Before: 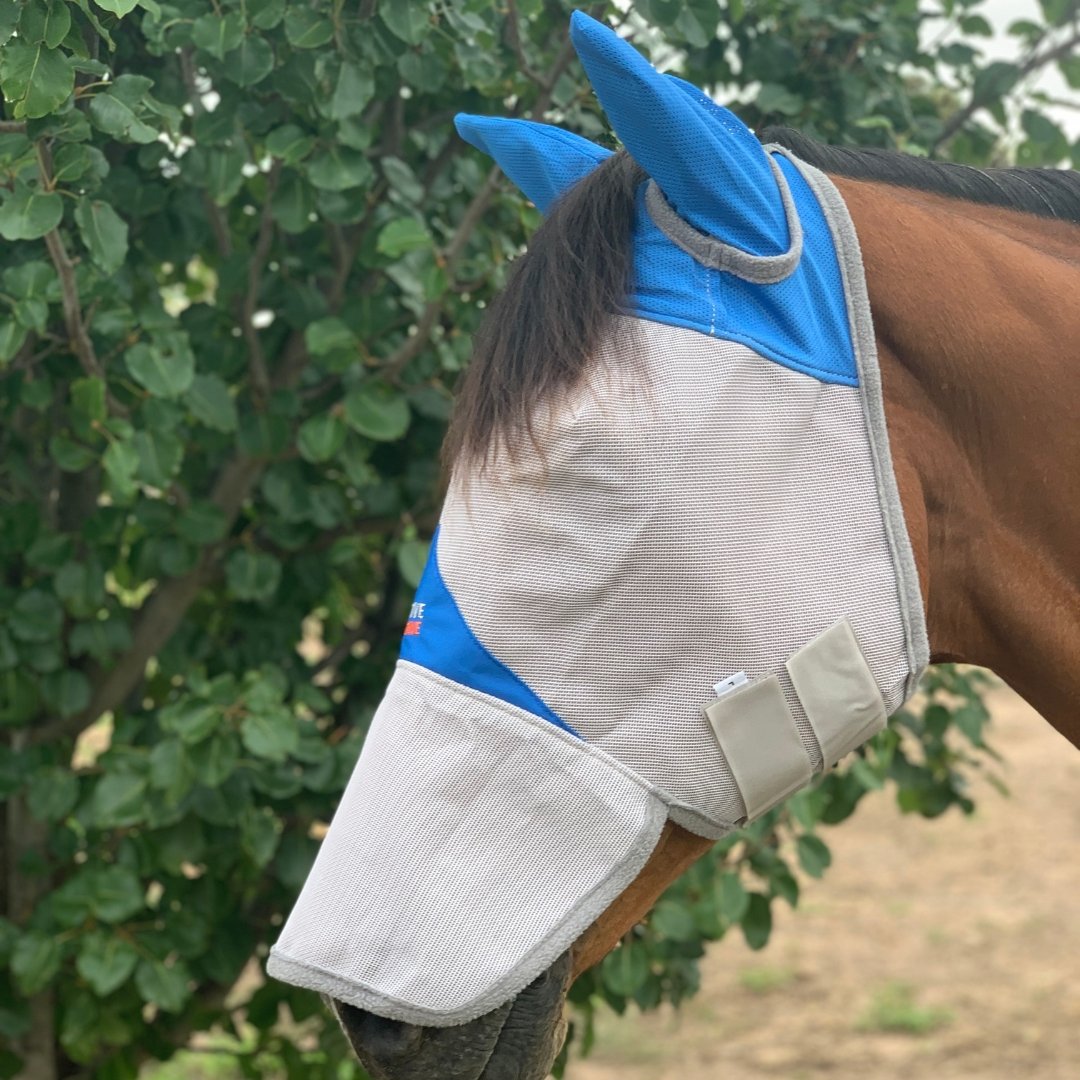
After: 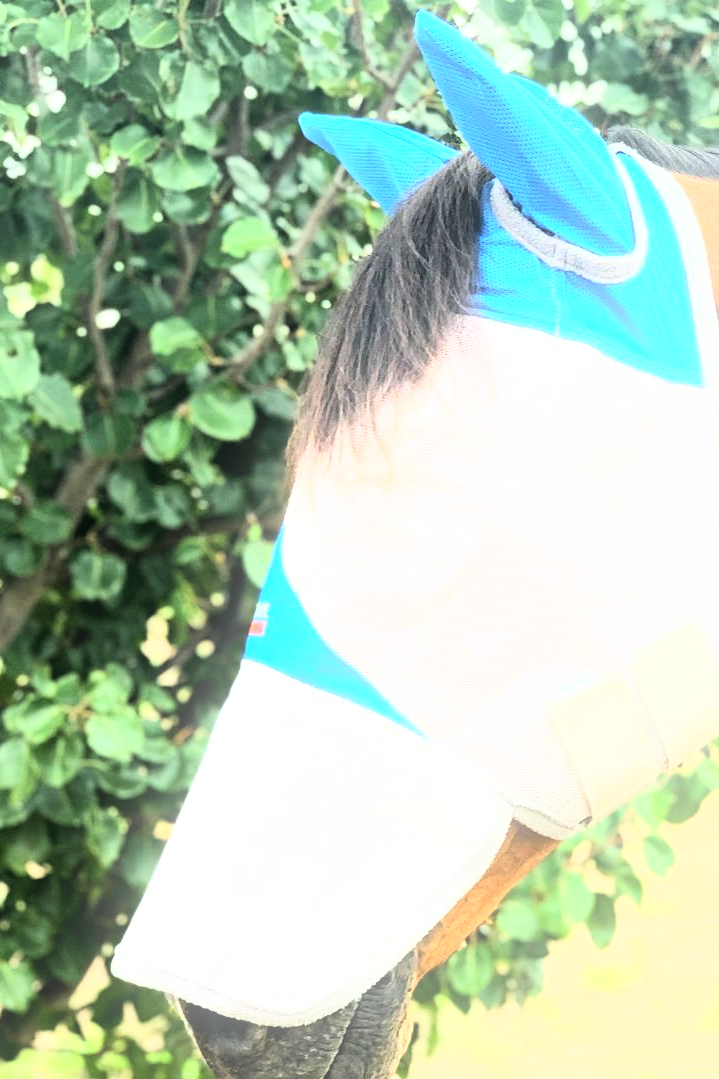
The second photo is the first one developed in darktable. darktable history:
exposure: black level correction 0, exposure 0.7 EV, compensate exposure bias true, compensate highlight preservation false
crop and rotate: left 14.385%, right 18.948%
bloom: size 13.65%, threshold 98.39%, strength 4.82%
rgb curve: curves: ch0 [(0, 0) (0.21, 0.15) (0.24, 0.21) (0.5, 0.75) (0.75, 0.96) (0.89, 0.99) (1, 1)]; ch1 [(0, 0.02) (0.21, 0.13) (0.25, 0.2) (0.5, 0.67) (0.75, 0.9) (0.89, 0.97) (1, 1)]; ch2 [(0, 0.02) (0.21, 0.13) (0.25, 0.2) (0.5, 0.67) (0.75, 0.9) (0.89, 0.97) (1, 1)], compensate middle gray true
tone equalizer: -8 EV -0.417 EV, -7 EV -0.389 EV, -6 EV -0.333 EV, -5 EV -0.222 EV, -3 EV 0.222 EV, -2 EV 0.333 EV, -1 EV 0.389 EV, +0 EV 0.417 EV, edges refinement/feathering 500, mask exposure compensation -1.57 EV, preserve details no
